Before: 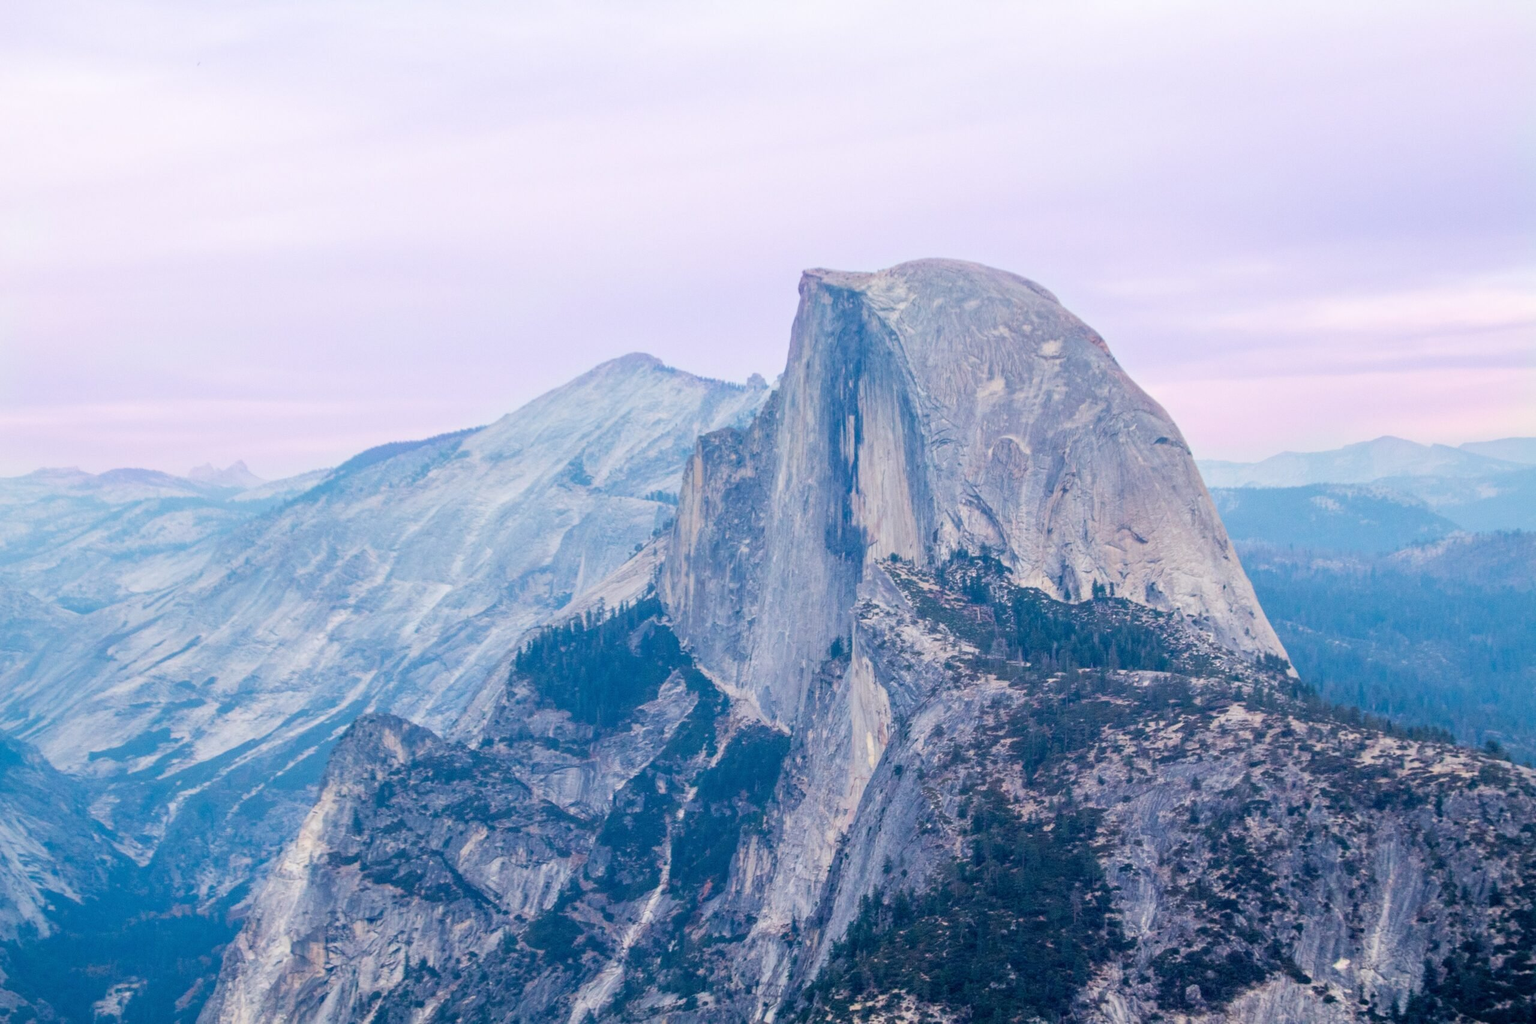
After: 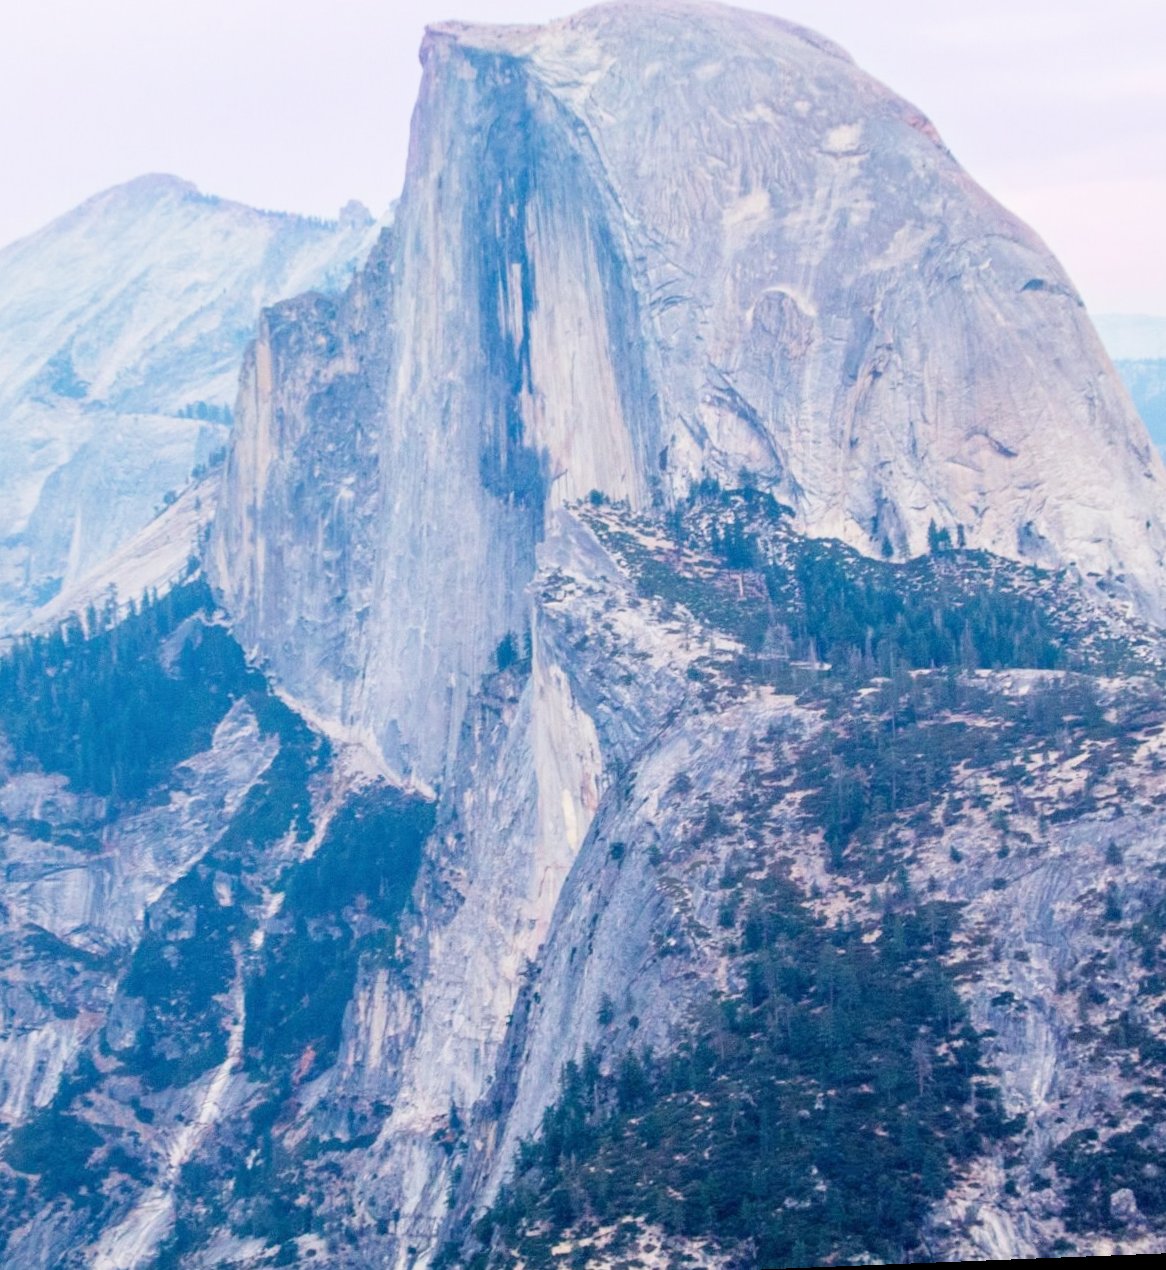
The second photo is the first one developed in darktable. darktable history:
rotate and perspective: rotation -2.29°, automatic cropping off
crop: left 35.432%, top 26.233%, right 20.145%, bottom 3.432%
base curve: curves: ch0 [(0, 0) (0.204, 0.334) (0.55, 0.733) (1, 1)], preserve colors none
